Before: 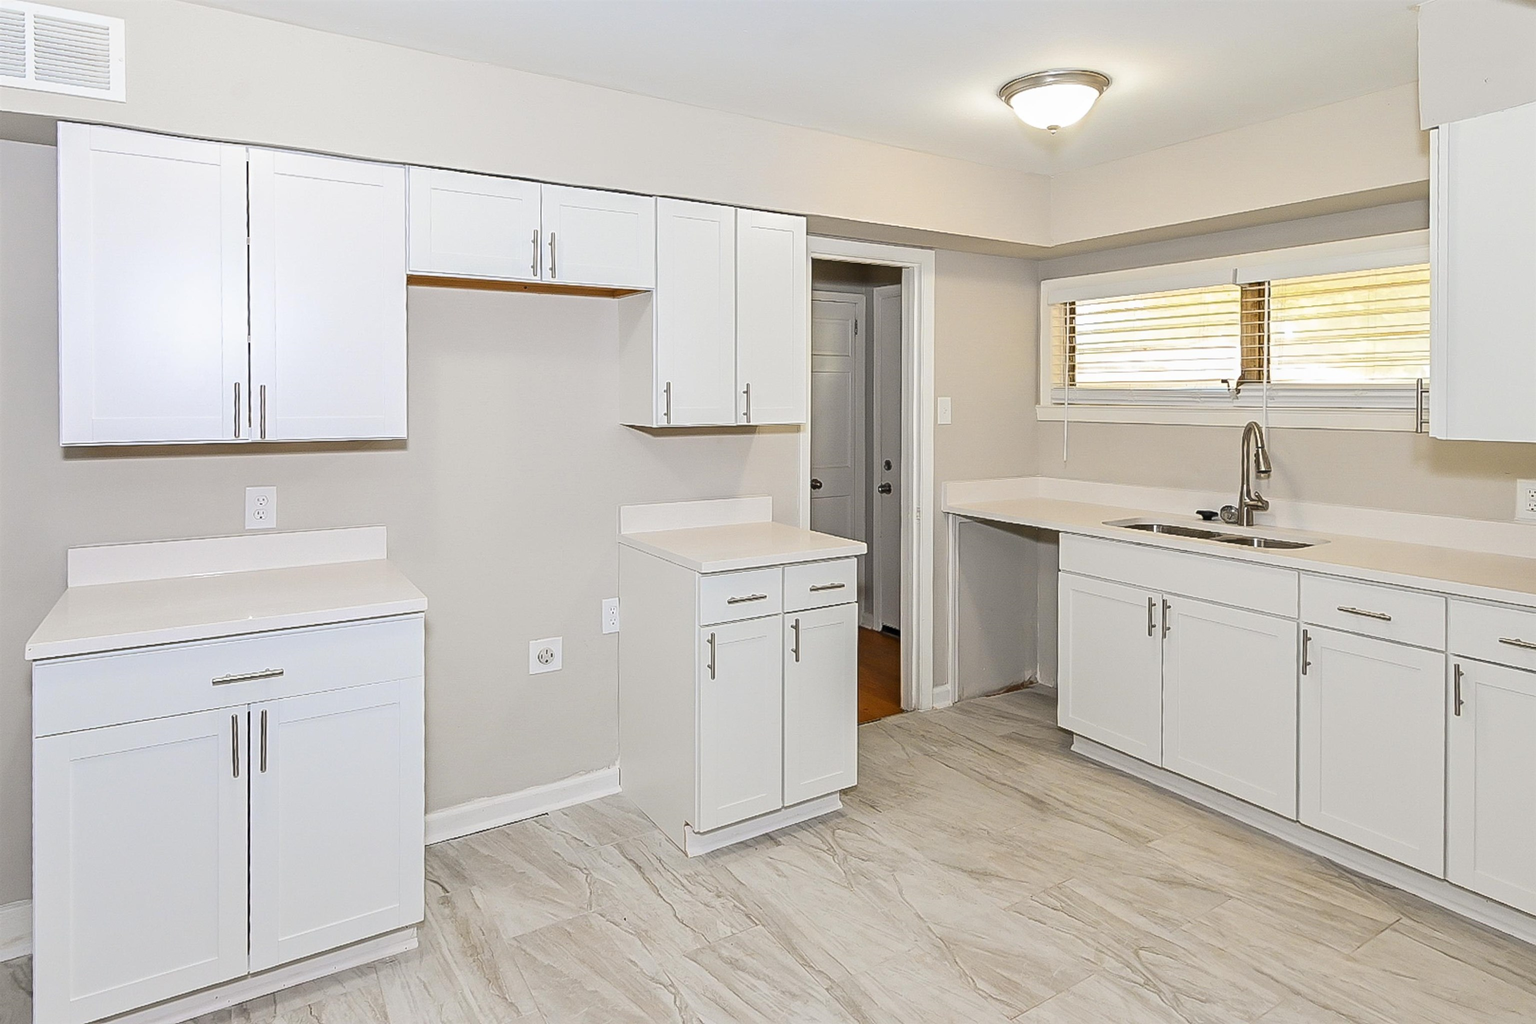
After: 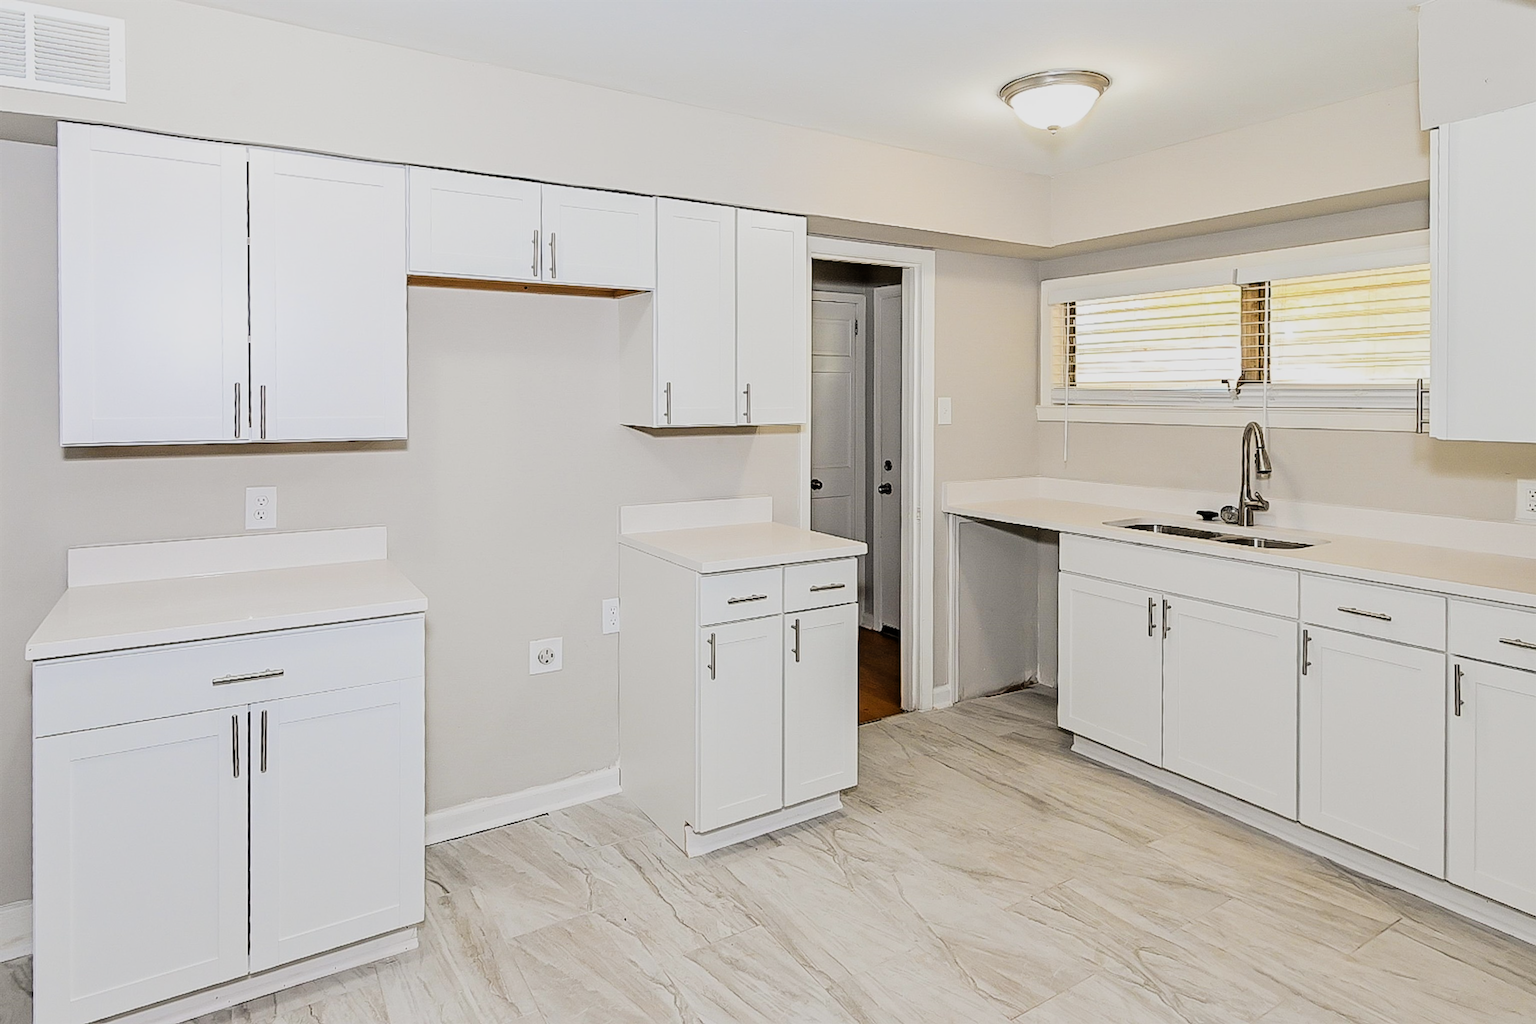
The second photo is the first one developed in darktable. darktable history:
filmic rgb: black relative exposure -5.11 EV, white relative exposure 4 EV, hardness 2.88, contrast 1.297, highlights saturation mix -31.05%
